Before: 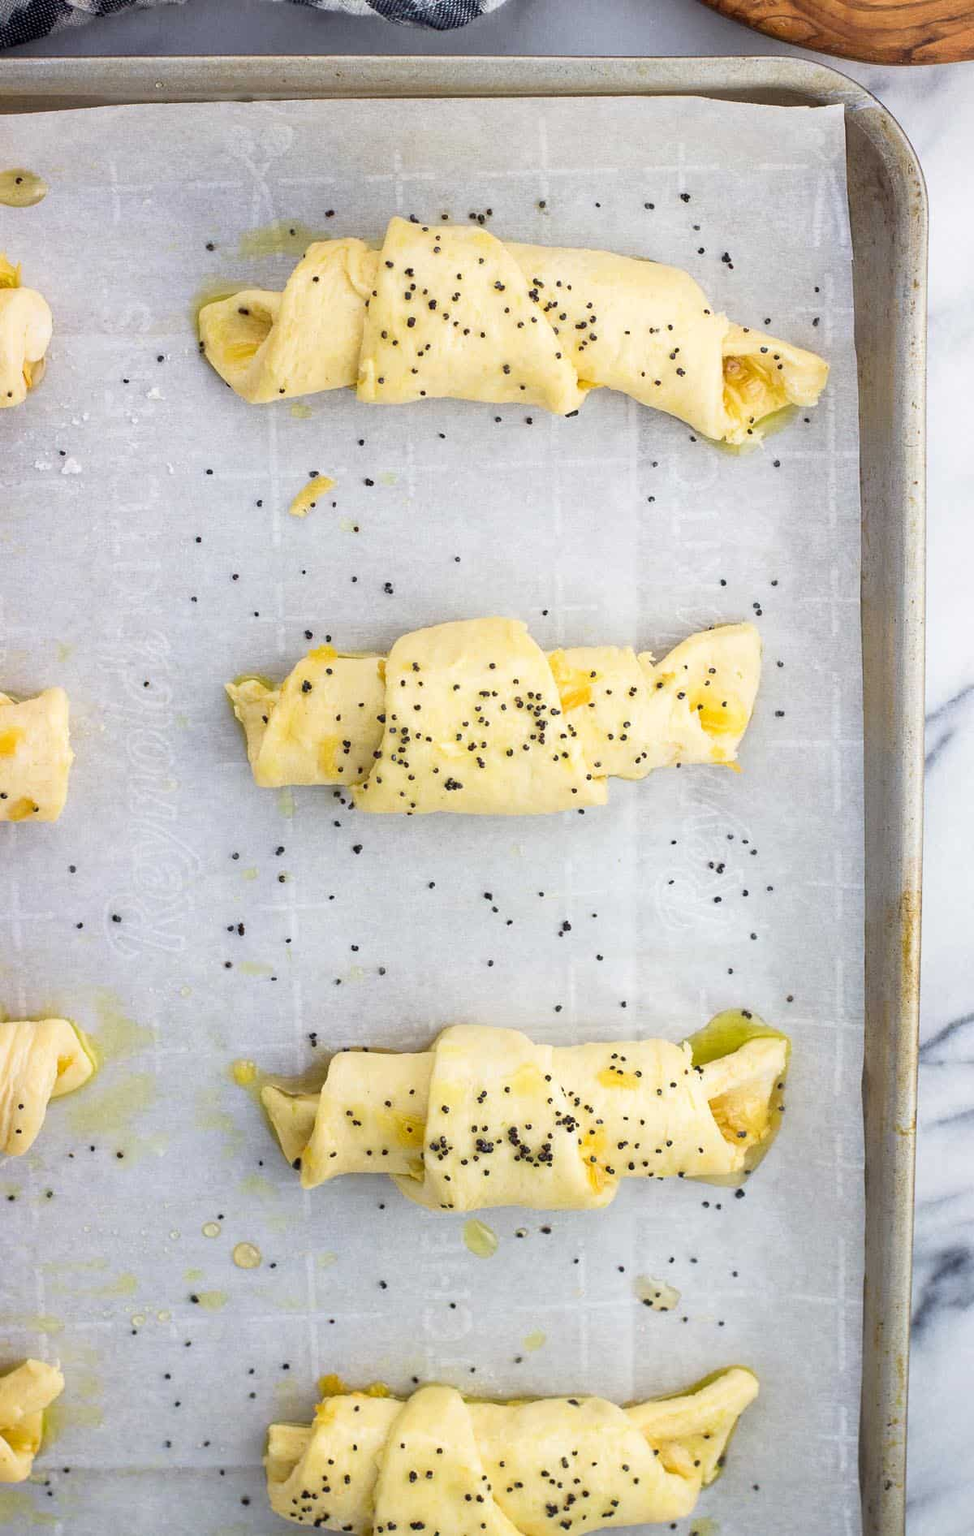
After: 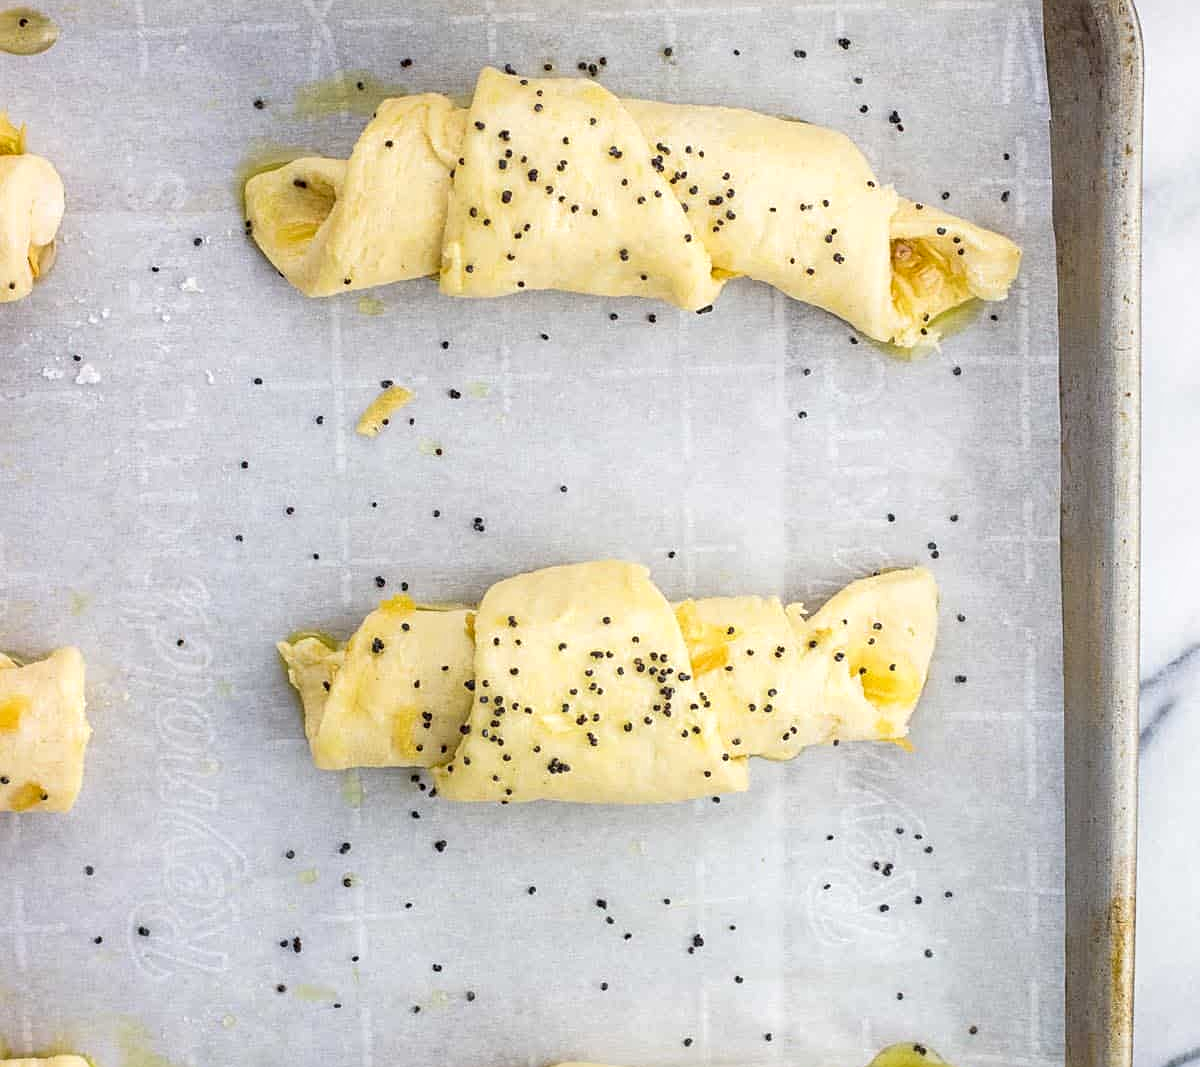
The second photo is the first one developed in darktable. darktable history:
local contrast: on, module defaults
crop and rotate: top 10.585%, bottom 33.005%
sharpen: radius 2.513, amount 0.325
exposure: exposure -0.01 EV, compensate highlight preservation false
